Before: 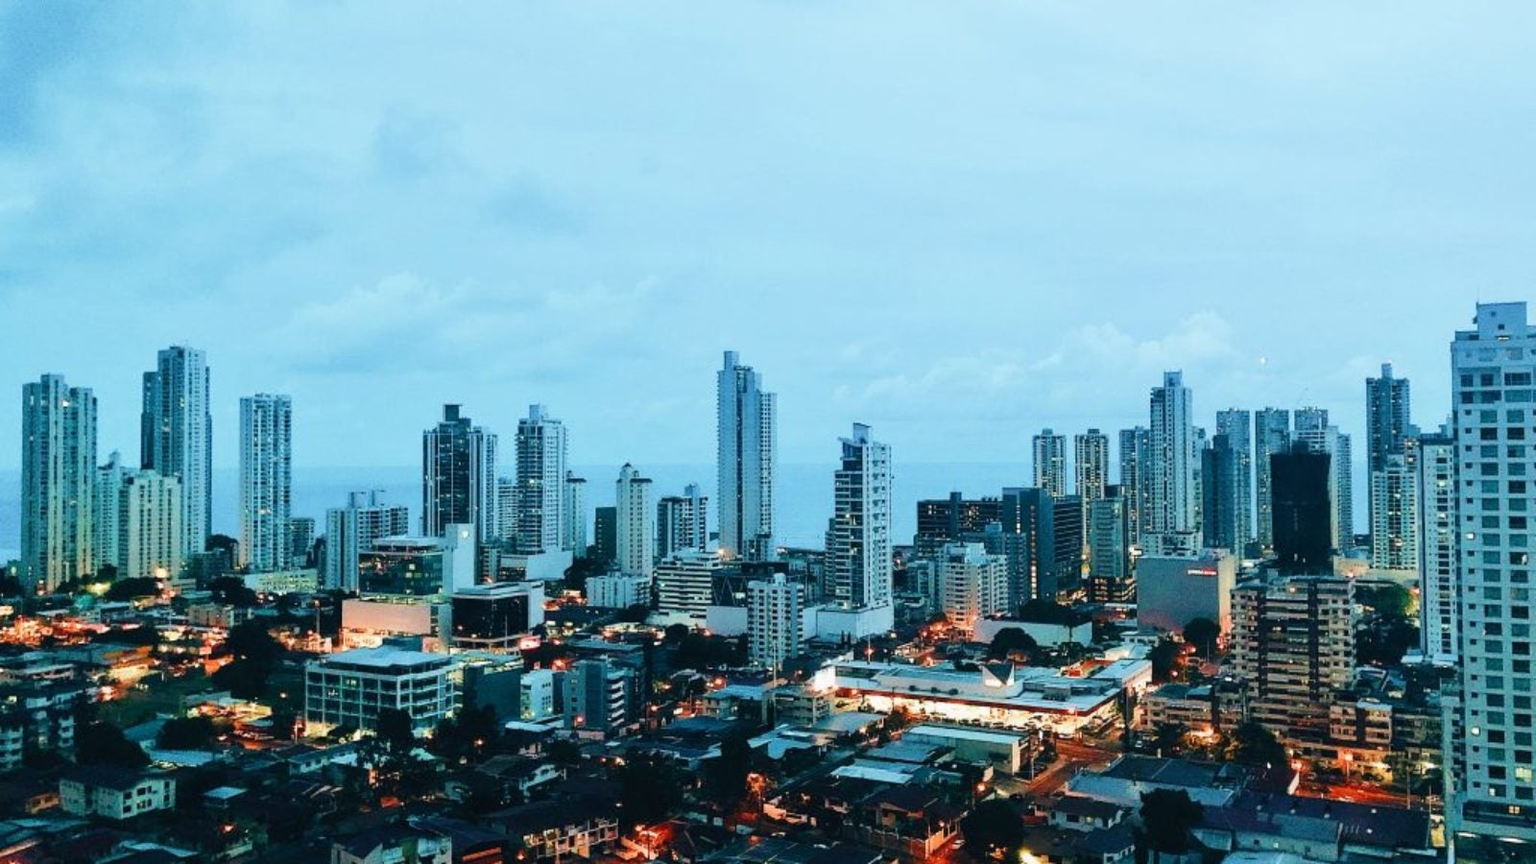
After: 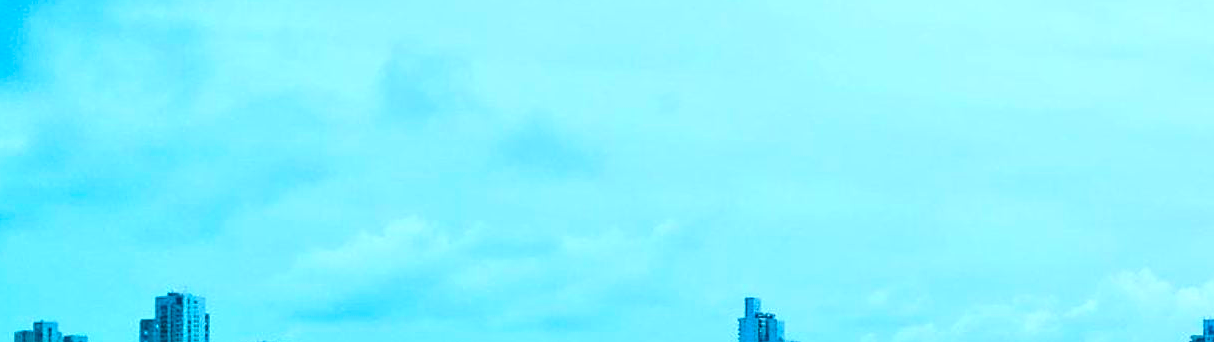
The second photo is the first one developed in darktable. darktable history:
sharpen: on, module defaults
color balance rgb: linear chroma grading › global chroma 8.674%, perceptual saturation grading › global saturation 30.108%, global vibrance 20%
exposure: exposure 0.296 EV, compensate highlight preservation false
crop: left 0.569%, top 7.65%, right 23.554%, bottom 54.28%
